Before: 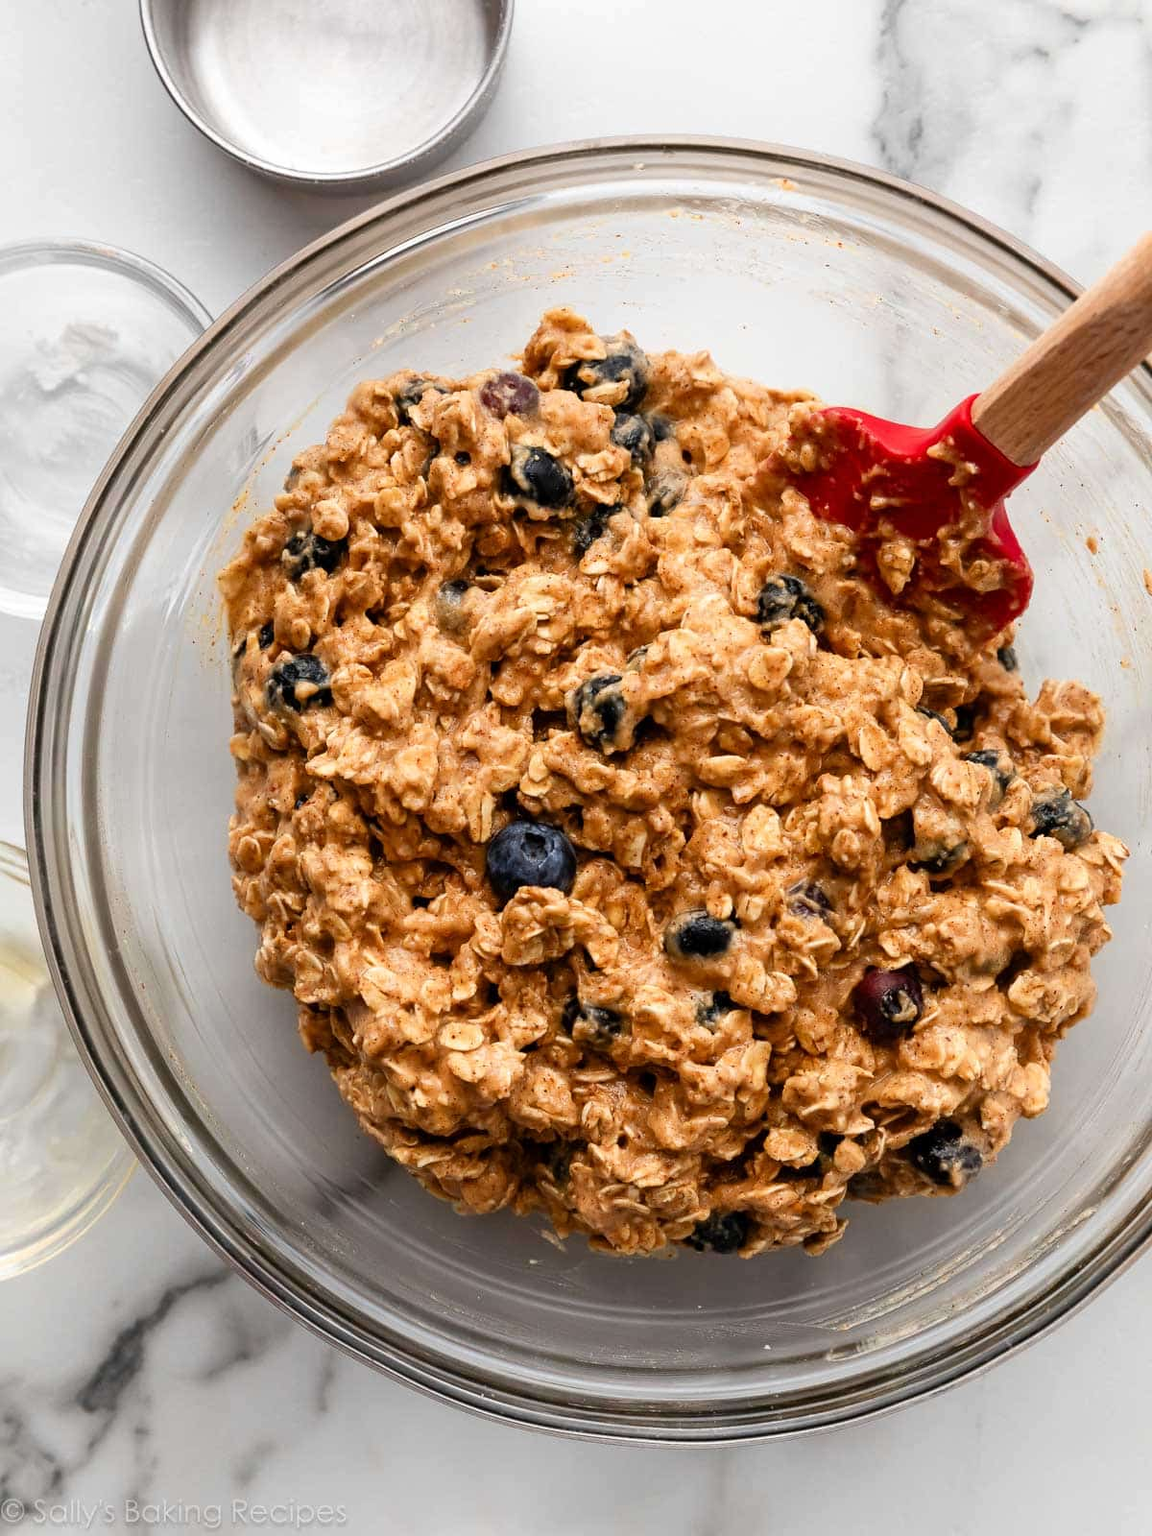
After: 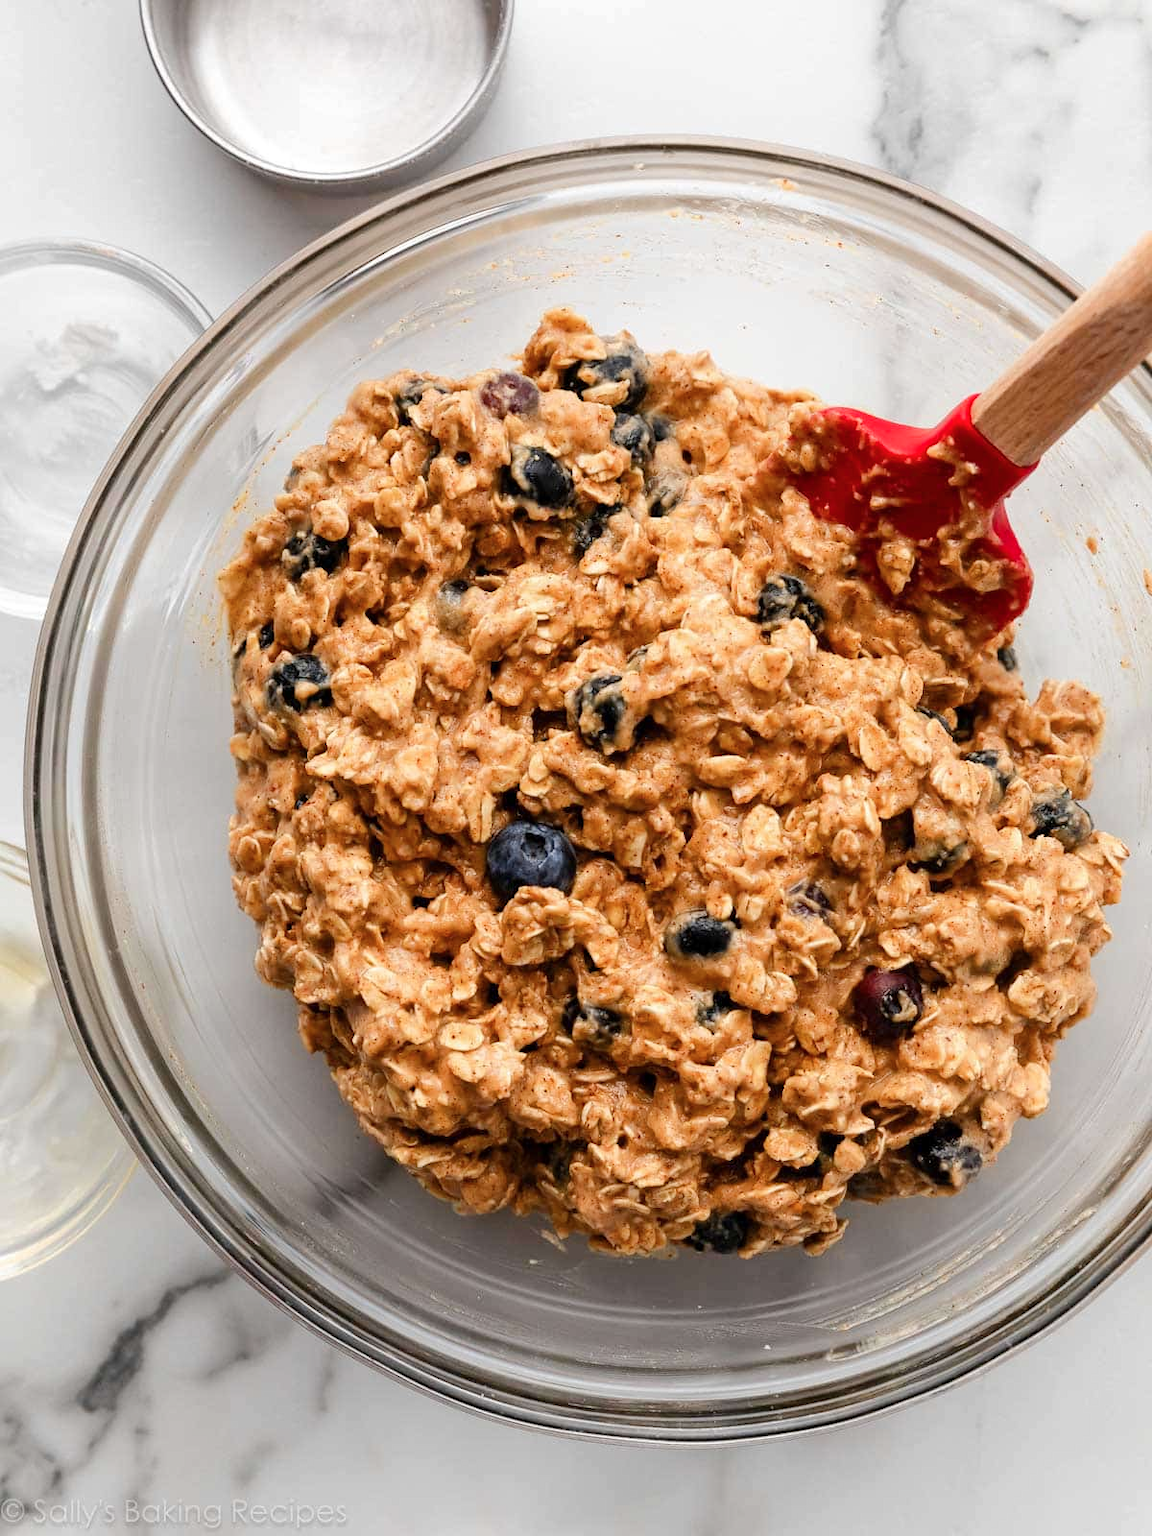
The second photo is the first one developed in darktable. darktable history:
color balance rgb: perceptual saturation grading › global saturation 0.598%, perceptual brilliance grading › mid-tones 10.53%, perceptual brilliance grading › shadows 14.93%, global vibrance -24.365%
